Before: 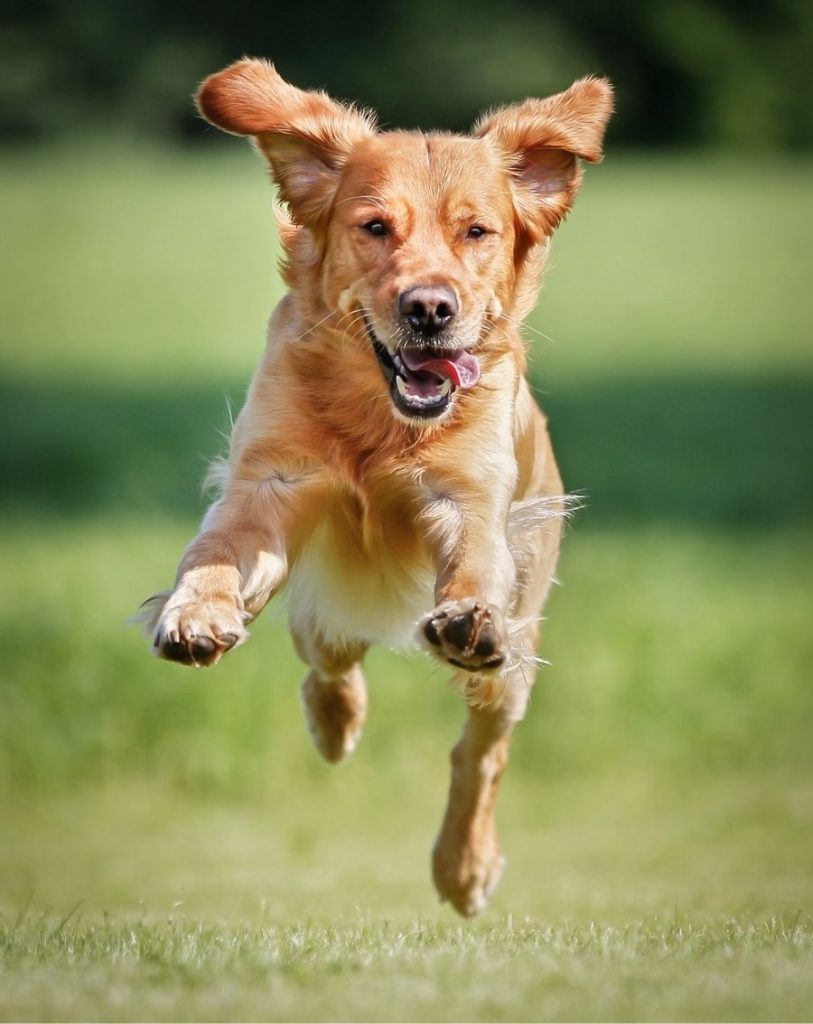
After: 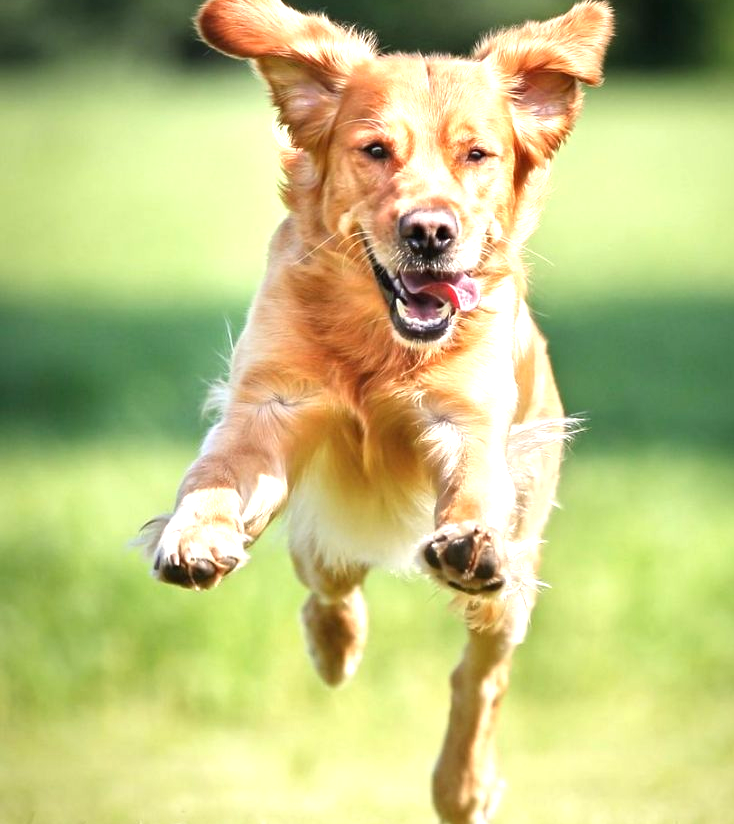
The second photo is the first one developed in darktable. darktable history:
crop: top 7.521%, right 9.715%, bottom 11.998%
exposure: black level correction 0, exposure 1.001 EV, compensate highlight preservation false
